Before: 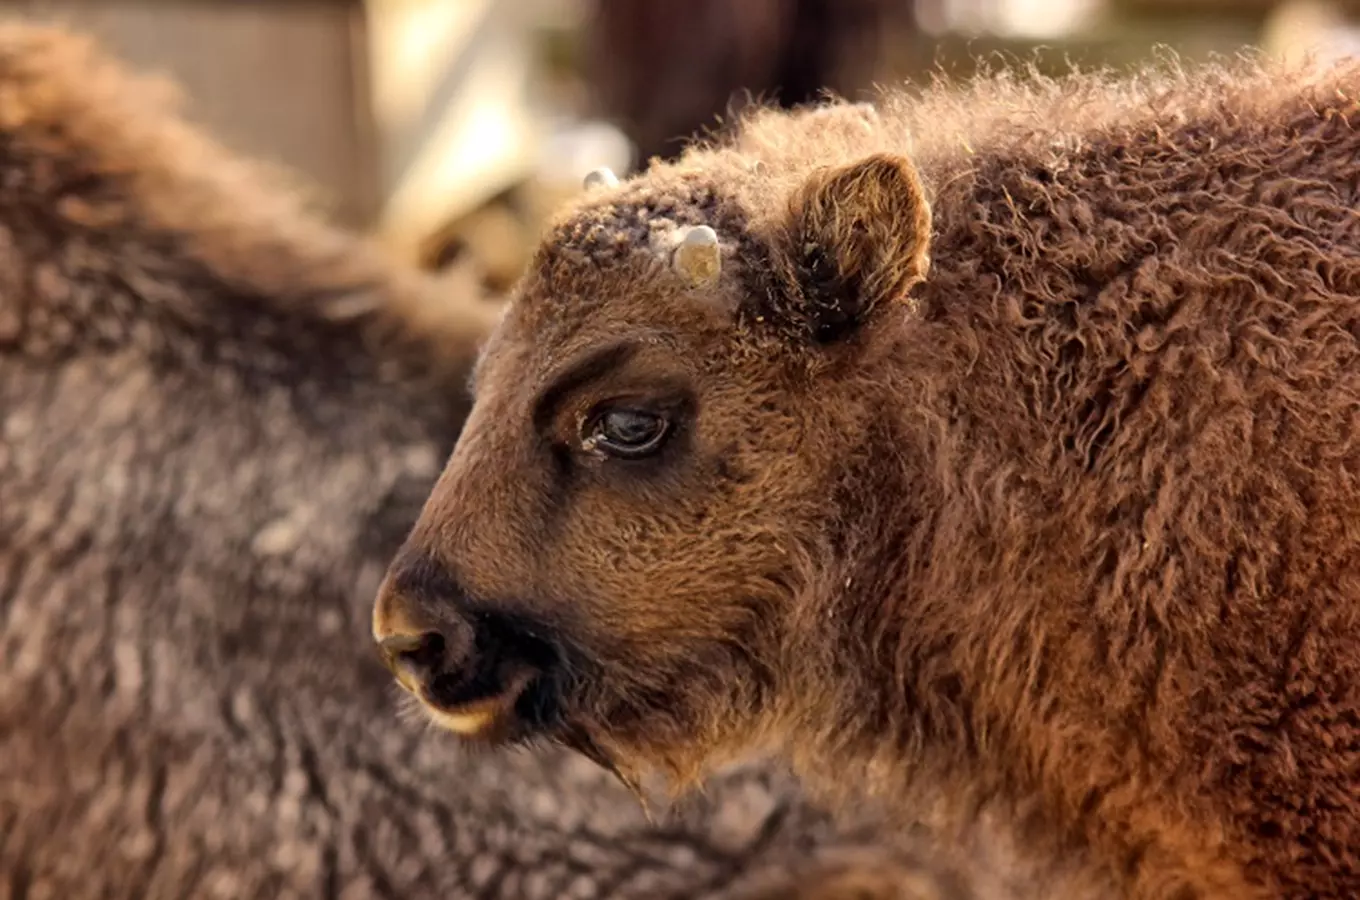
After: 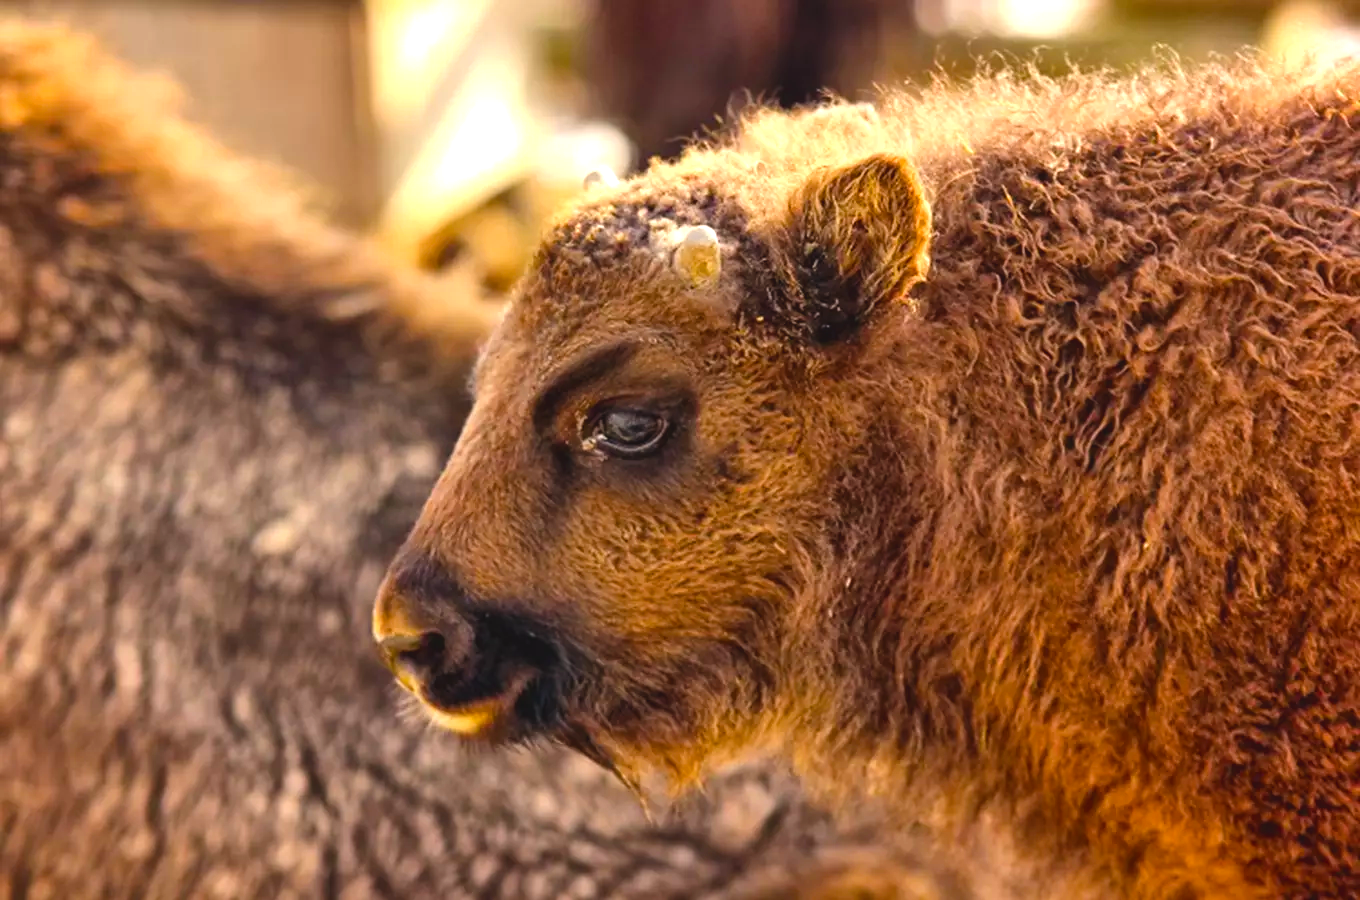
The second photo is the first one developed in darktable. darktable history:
color balance rgb: global offset › luminance 0.738%, perceptual saturation grading › global saturation 40.925%
exposure: exposure 0.668 EV, compensate highlight preservation false
